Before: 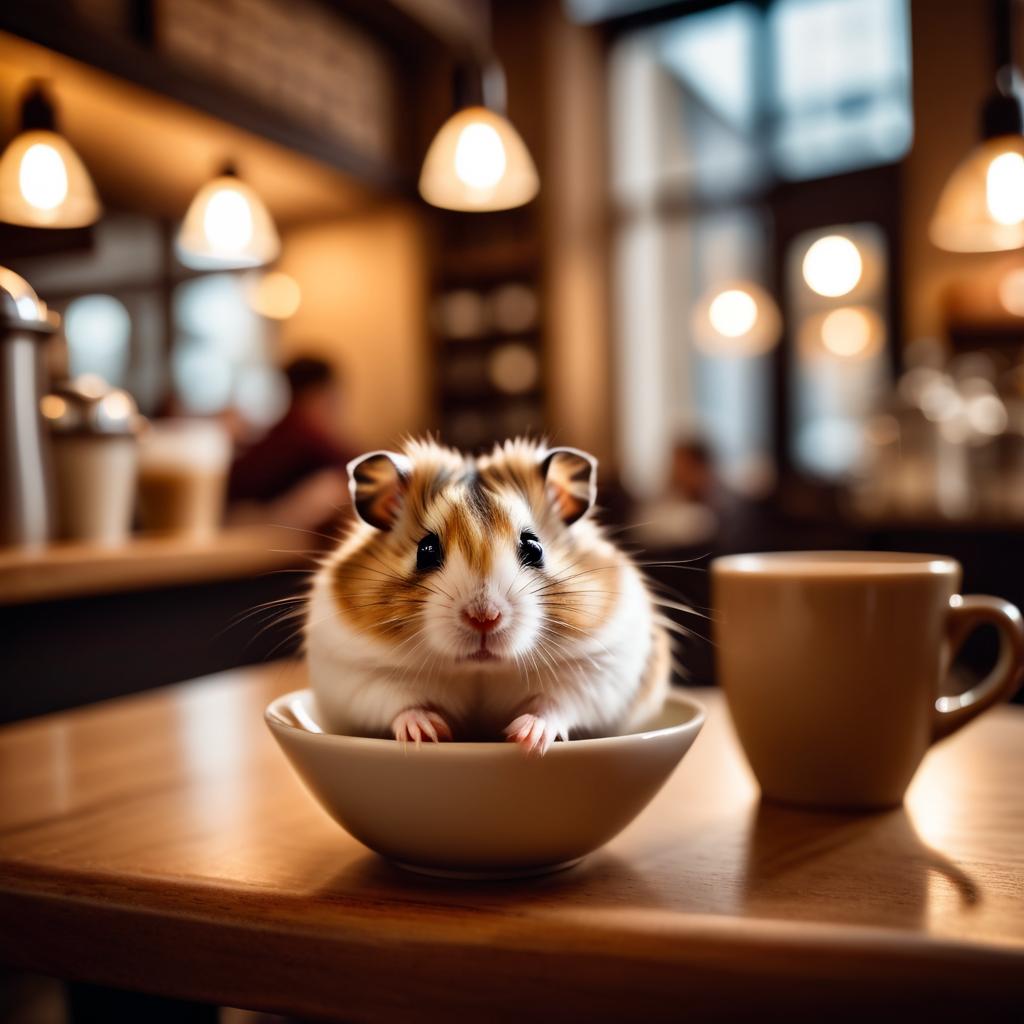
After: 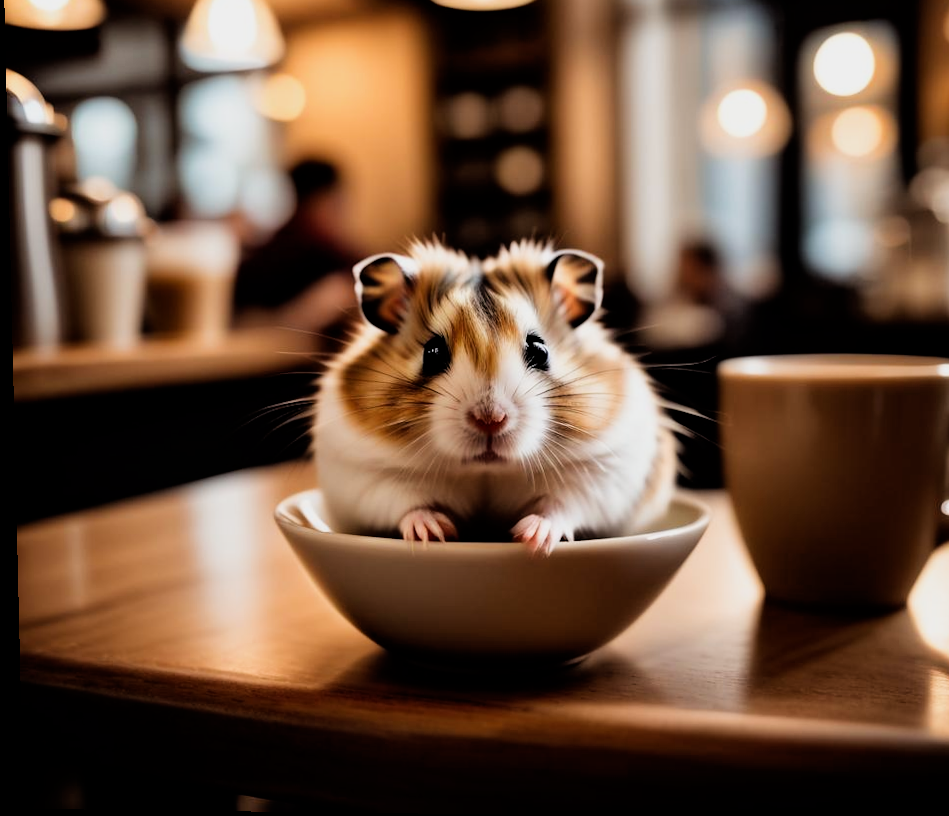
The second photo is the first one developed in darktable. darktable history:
rotate and perspective: lens shift (vertical) 0.048, lens shift (horizontal) -0.024, automatic cropping off
filmic rgb: black relative exposure -5 EV, white relative exposure 3.2 EV, hardness 3.42, contrast 1.2, highlights saturation mix -50%
crop: top 20.916%, right 9.437%, bottom 0.316%
